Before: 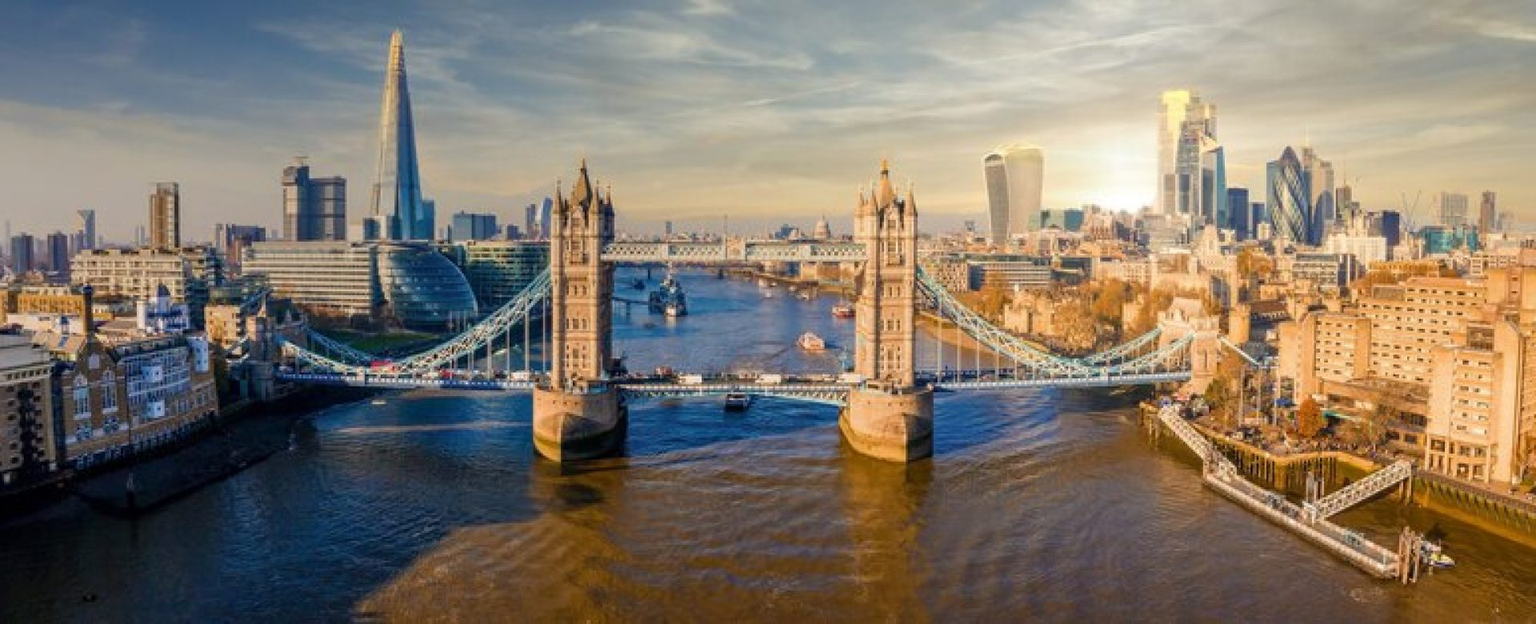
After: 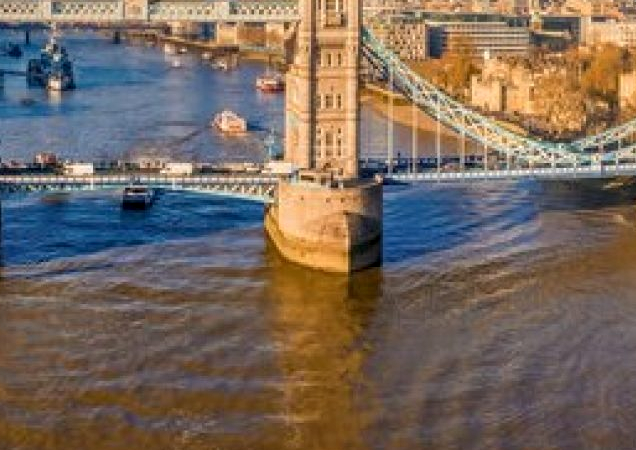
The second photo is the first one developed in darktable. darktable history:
crop: left 40.878%, top 39.176%, right 25.993%, bottom 3.081%
local contrast: on, module defaults
shadows and highlights: soften with gaussian
